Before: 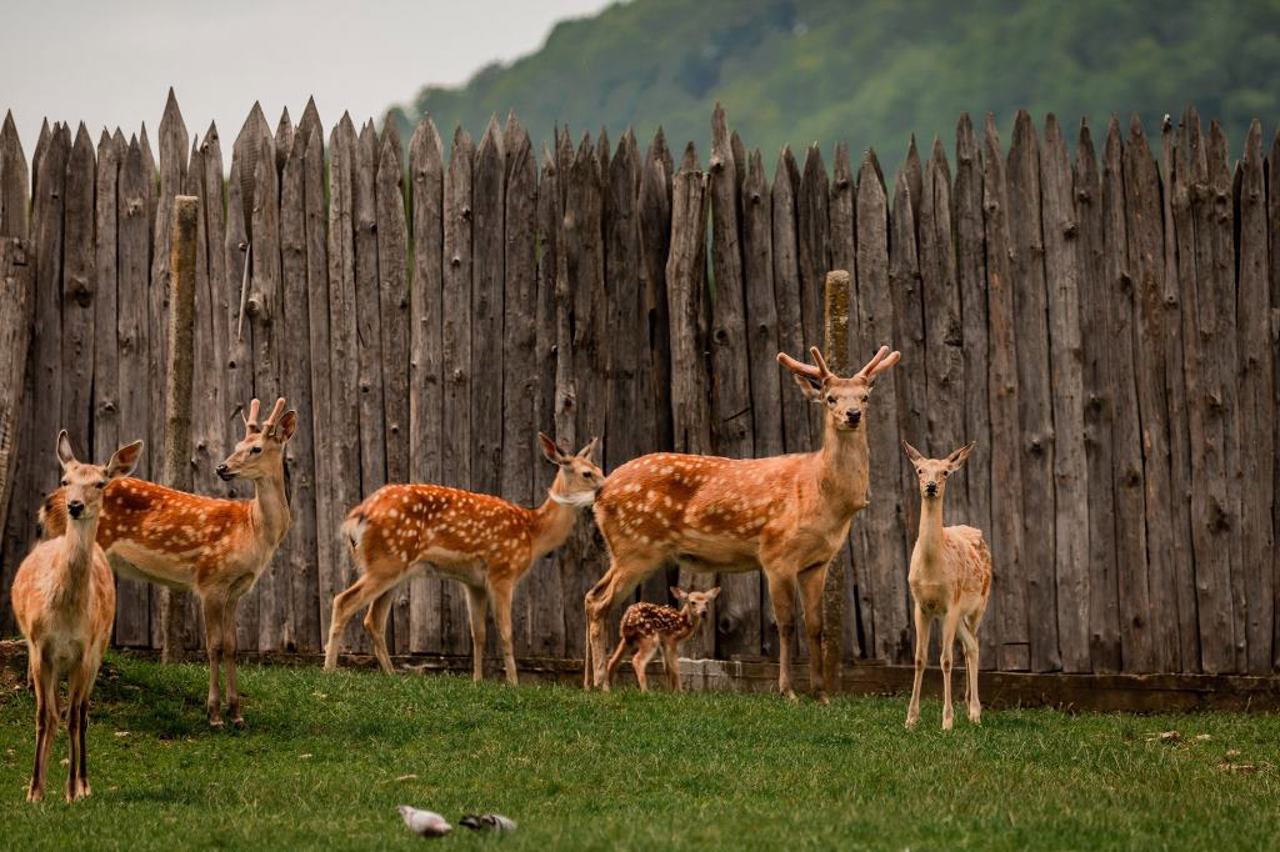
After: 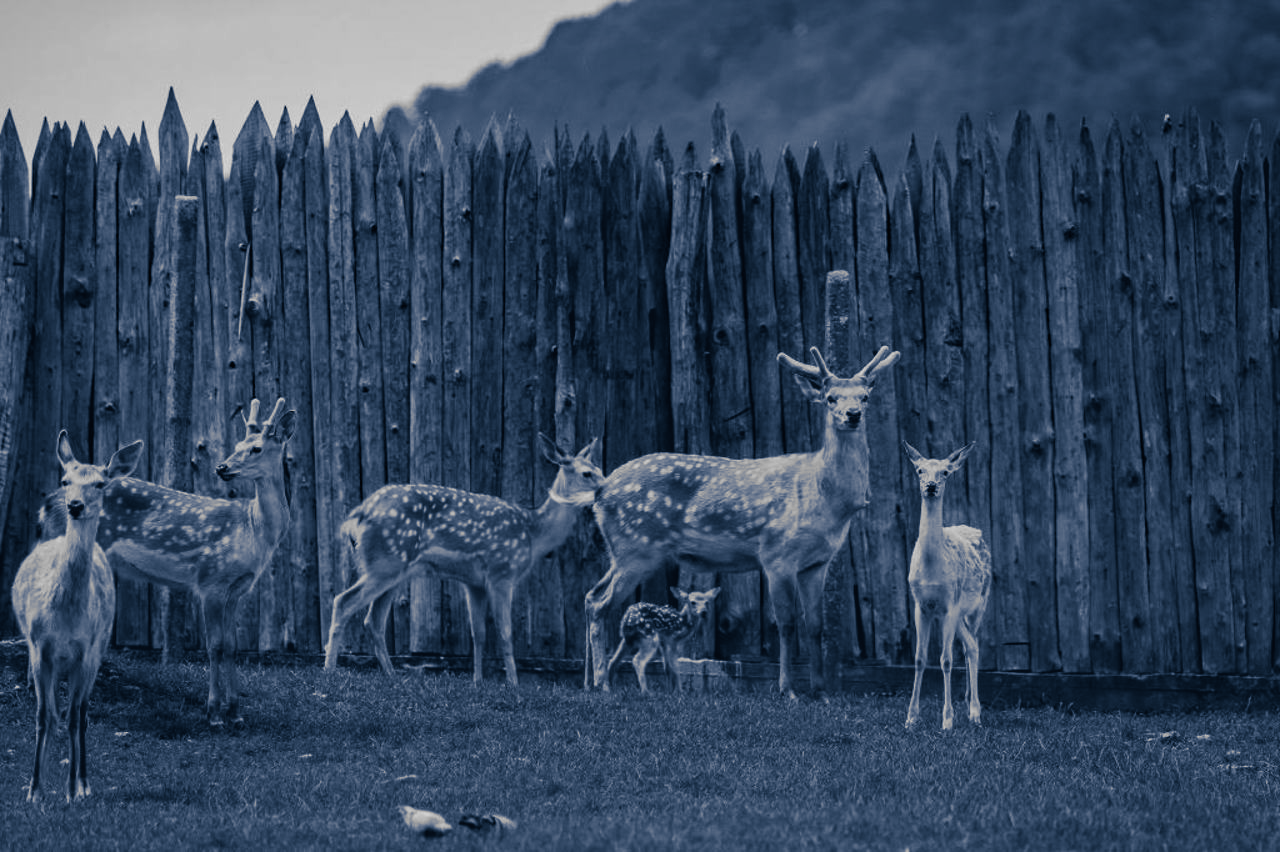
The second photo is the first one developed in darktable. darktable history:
split-toning: shadows › hue 226.8°, shadows › saturation 0.84
haze removal: compatibility mode true, adaptive false
white balance: red 0.984, blue 1.059
monochrome: a 26.22, b 42.67, size 0.8
contrast brightness saturation: saturation -0.17
color balance: lift [1.005, 1.002, 0.998, 0.998], gamma [1, 1.021, 1.02, 0.979], gain [0.923, 1.066, 1.056, 0.934]
color correction: highlights a* -4.28, highlights b* 6.53
